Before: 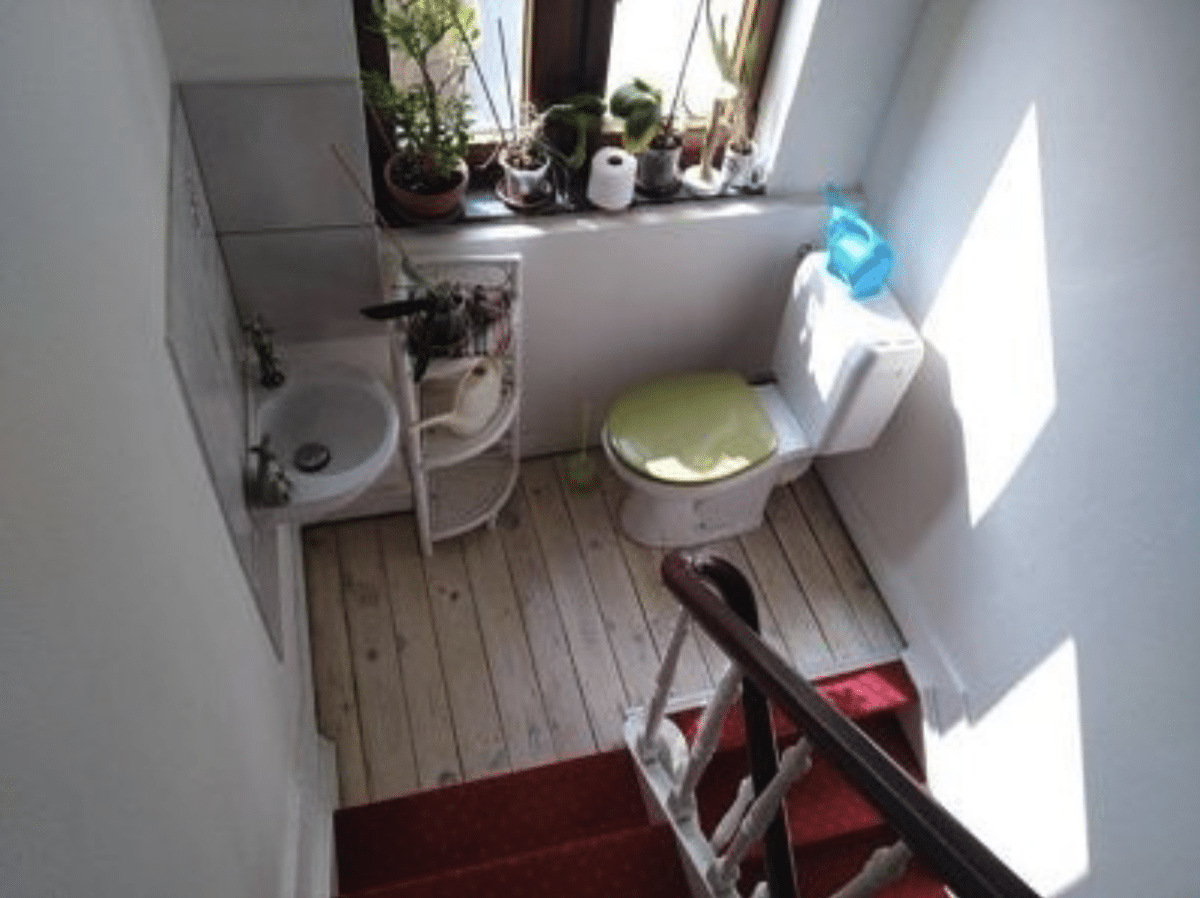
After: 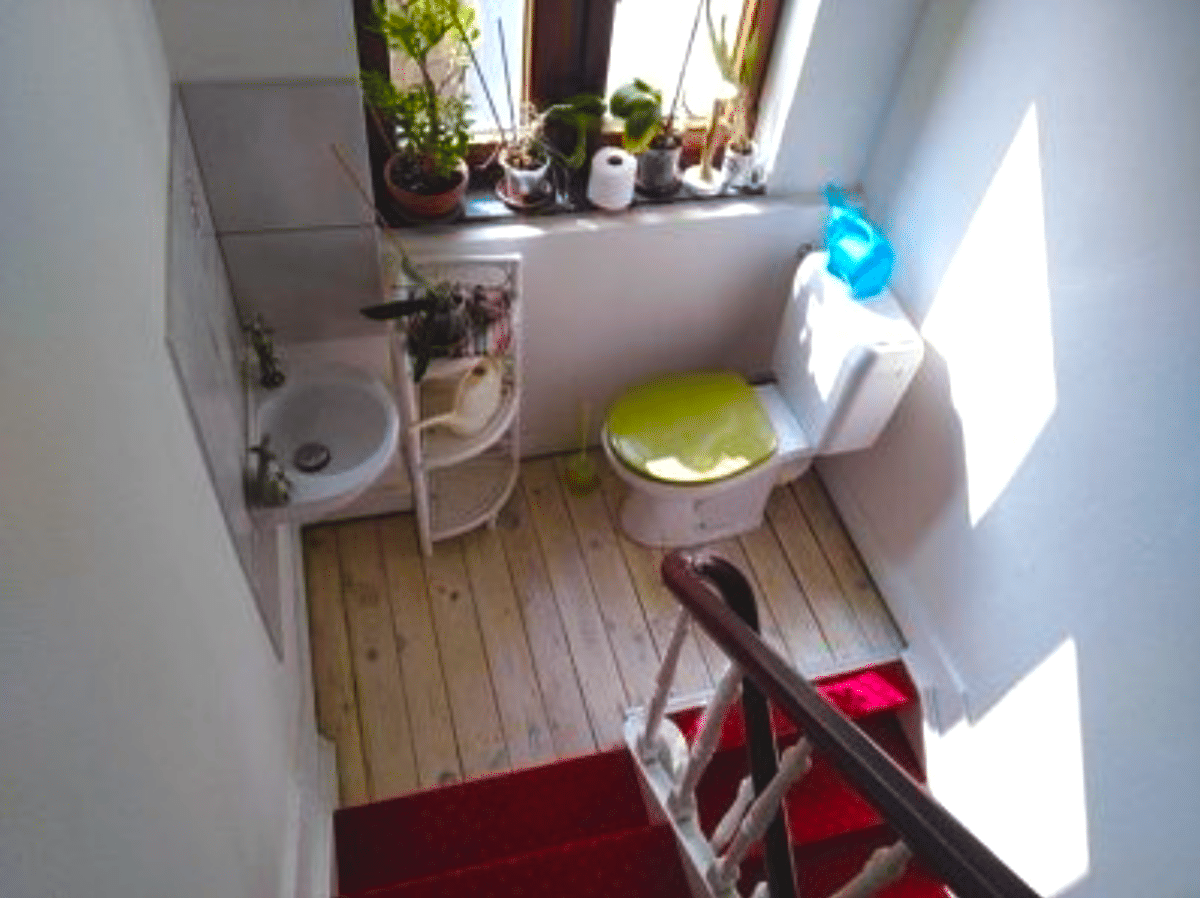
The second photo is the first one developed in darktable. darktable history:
contrast brightness saturation: contrast -0.1, saturation -0.1
color balance rgb: linear chroma grading › shadows 10%, linear chroma grading › highlights 10%, linear chroma grading › global chroma 15%, linear chroma grading › mid-tones 15%, perceptual saturation grading › global saturation 40%, perceptual saturation grading › highlights -25%, perceptual saturation grading › mid-tones 35%, perceptual saturation grading › shadows 35%, perceptual brilliance grading › global brilliance 11.29%, global vibrance 11.29%
